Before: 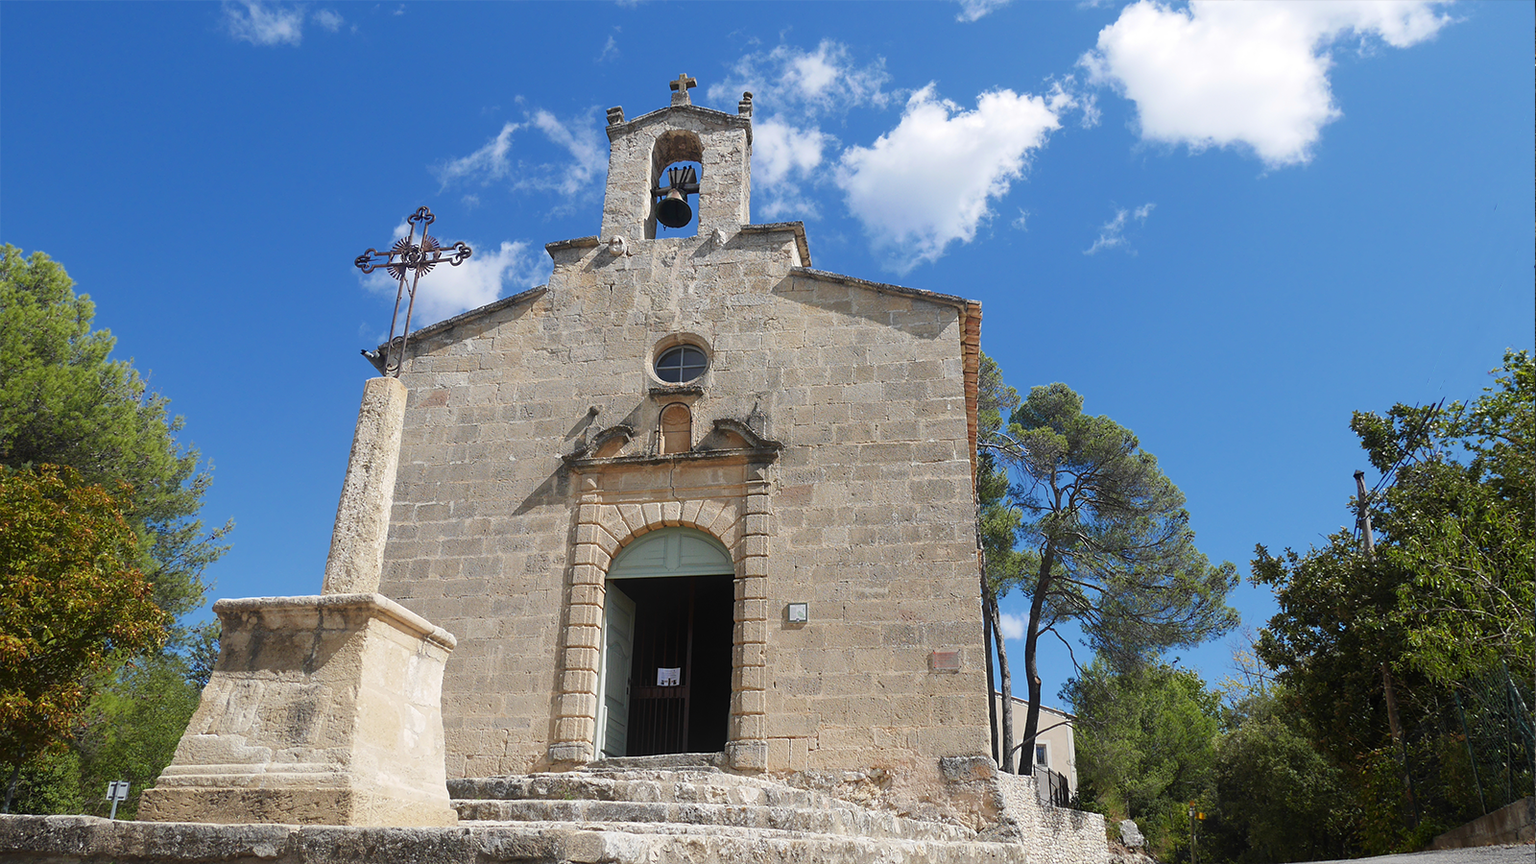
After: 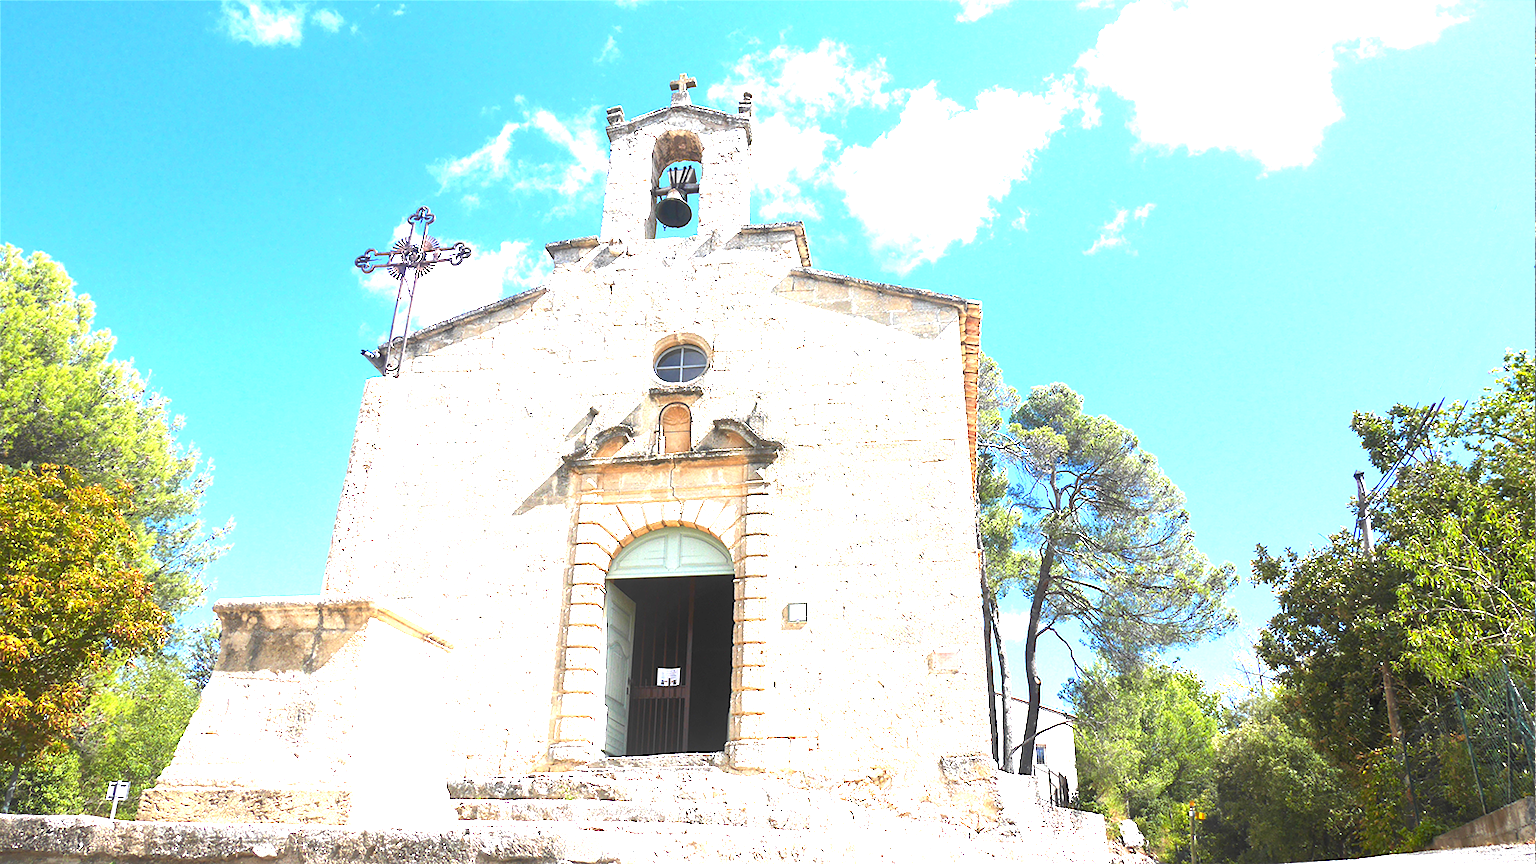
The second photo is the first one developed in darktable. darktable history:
shadows and highlights: shadows 42.98, highlights 6.55
color balance rgb: perceptual saturation grading › global saturation 0.363%, perceptual brilliance grading › global brilliance 18.807%
exposure: black level correction 0, exposure 1.679 EV, compensate highlight preservation false
